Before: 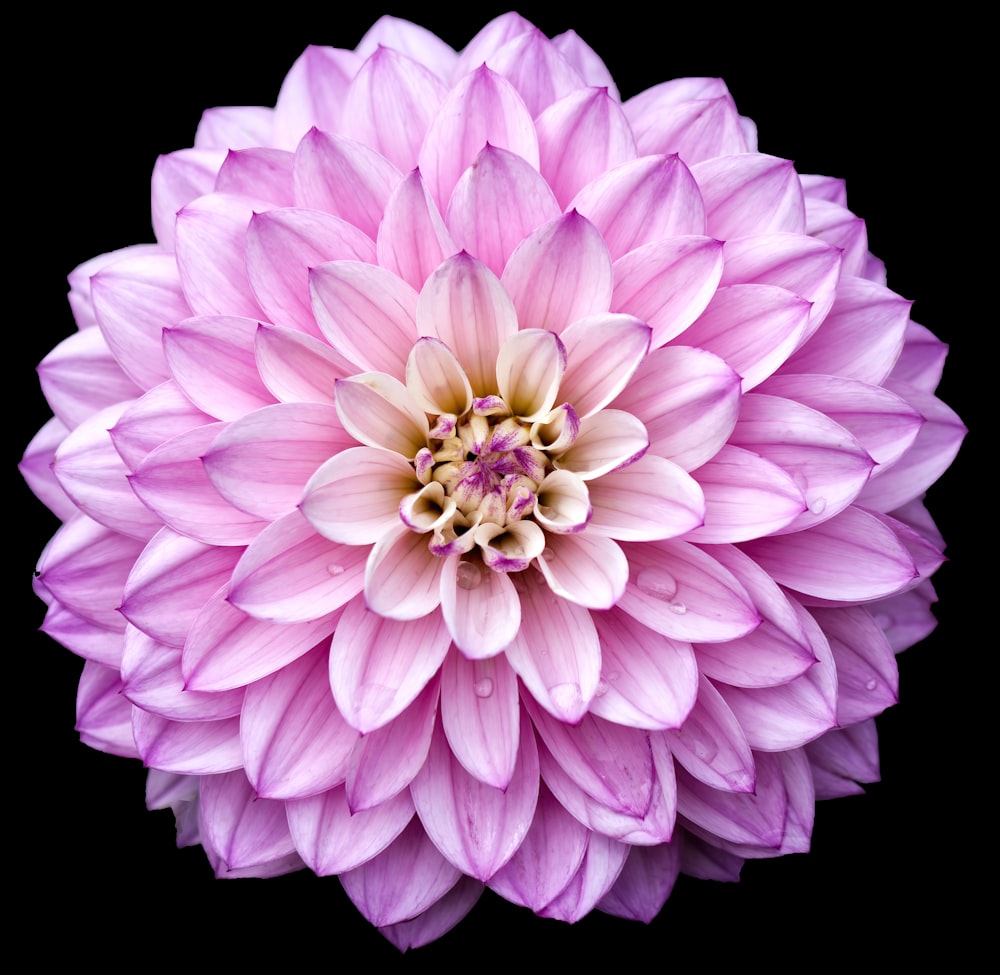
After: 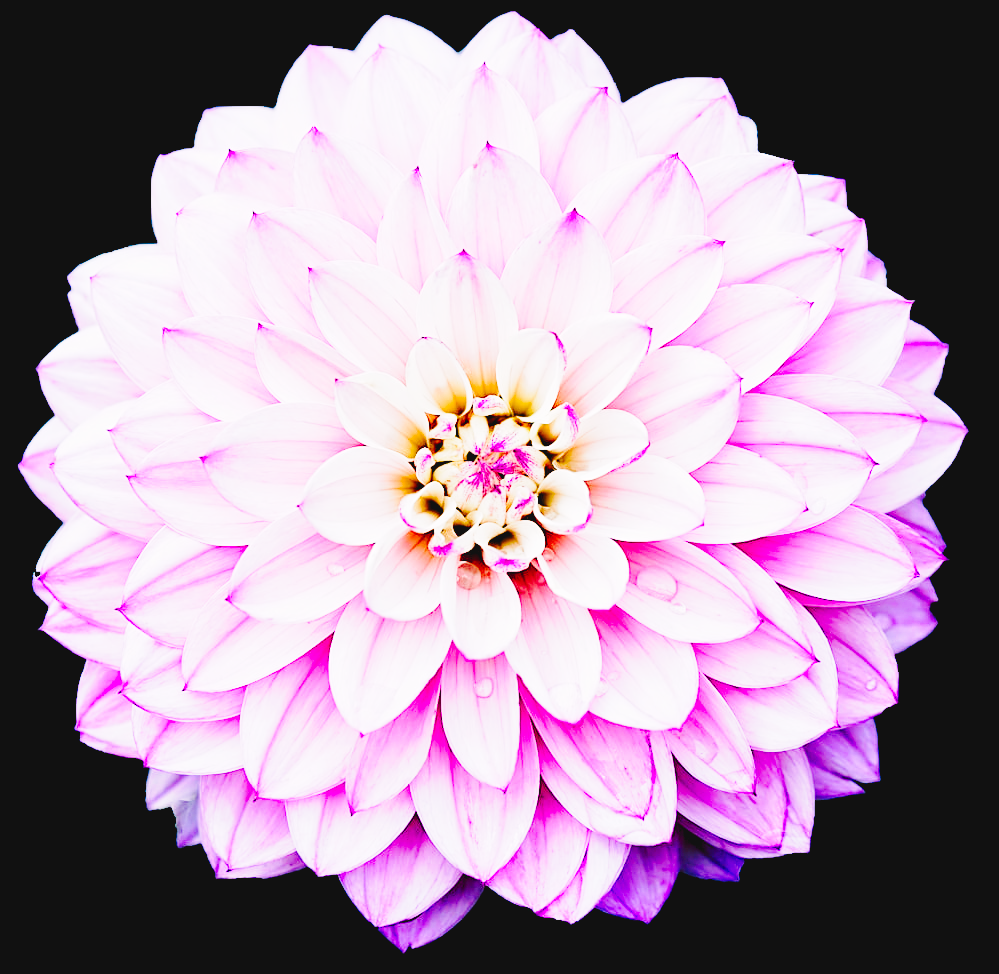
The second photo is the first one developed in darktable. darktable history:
sharpen: on, module defaults
tone curve: curves: ch0 [(0, 0.021) (0.049, 0.044) (0.158, 0.113) (0.351, 0.331) (0.485, 0.505) (0.656, 0.696) (0.868, 0.887) (1, 0.969)]; ch1 [(0, 0) (0.322, 0.328) (0.434, 0.438) (0.473, 0.477) (0.502, 0.503) (0.522, 0.526) (0.564, 0.591) (0.602, 0.632) (0.677, 0.701) (0.859, 0.885) (1, 1)]; ch2 [(0, 0) (0.33, 0.301) (0.452, 0.434) (0.502, 0.505) (0.535, 0.554) (0.565, 0.598) (0.618, 0.629) (1, 1)], preserve colors none
base curve: curves: ch0 [(0, 0) (0.028, 0.03) (0.121, 0.232) (0.46, 0.748) (0.859, 0.968) (1, 1)], preserve colors none
levels: levels [0, 0.445, 1]
color balance rgb: power › chroma 2.149%, power › hue 168.44°, global offset › luminance -0.478%, perceptual saturation grading › global saturation 20%, perceptual saturation grading › highlights -49.342%, perceptual saturation grading › shadows 25.252%, global vibrance 14.638%
exposure: black level correction 0, exposure 0.498 EV, compensate highlight preservation false
